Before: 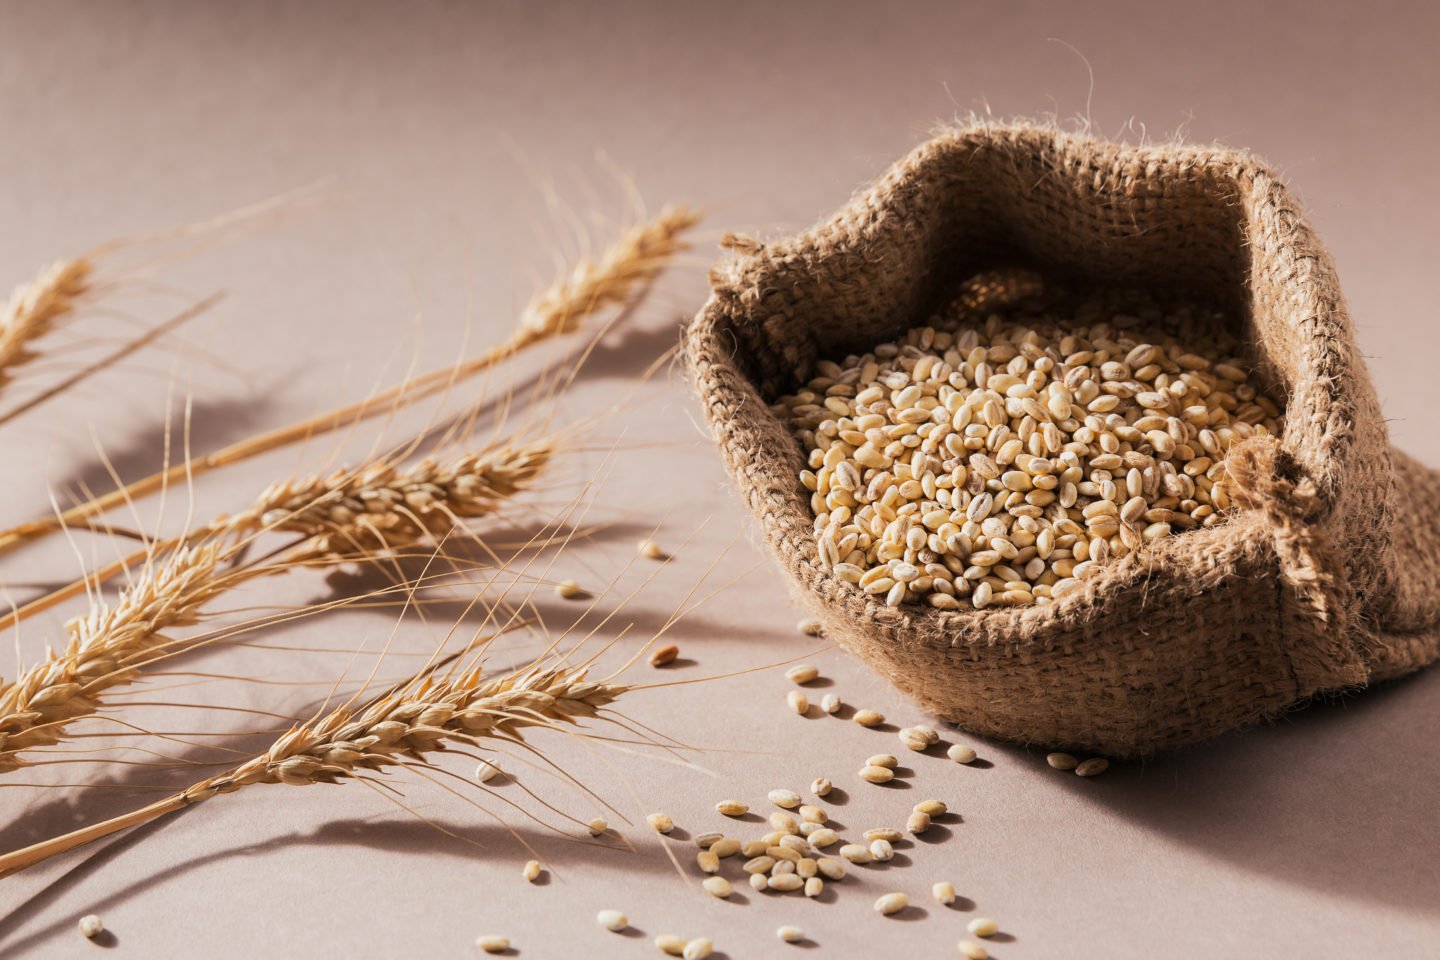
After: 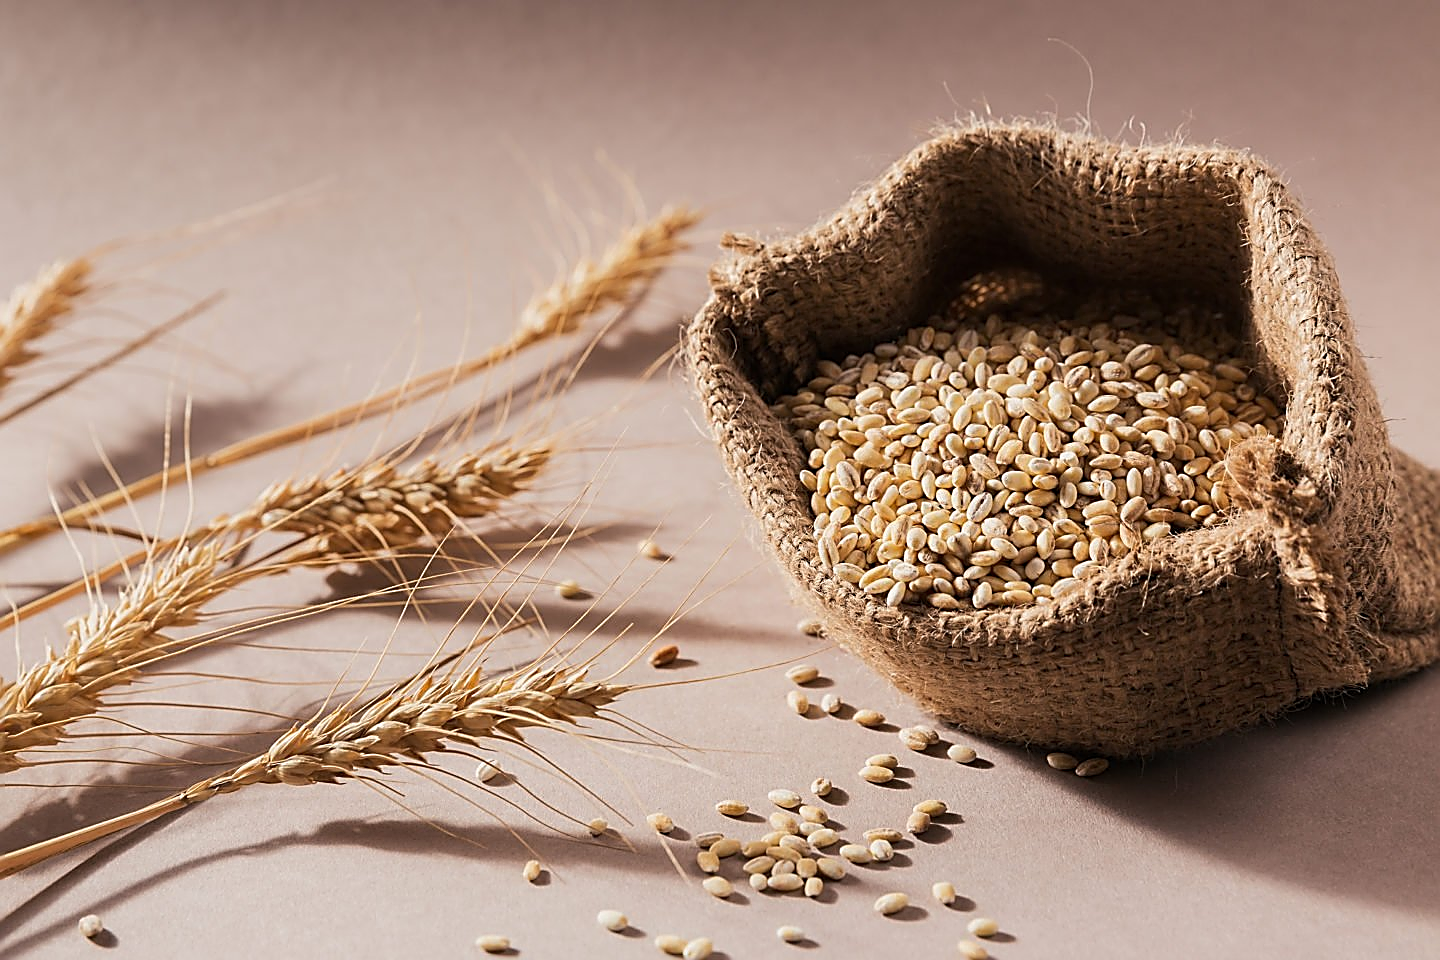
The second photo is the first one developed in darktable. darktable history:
sharpen: radius 1.687, amount 1.296
